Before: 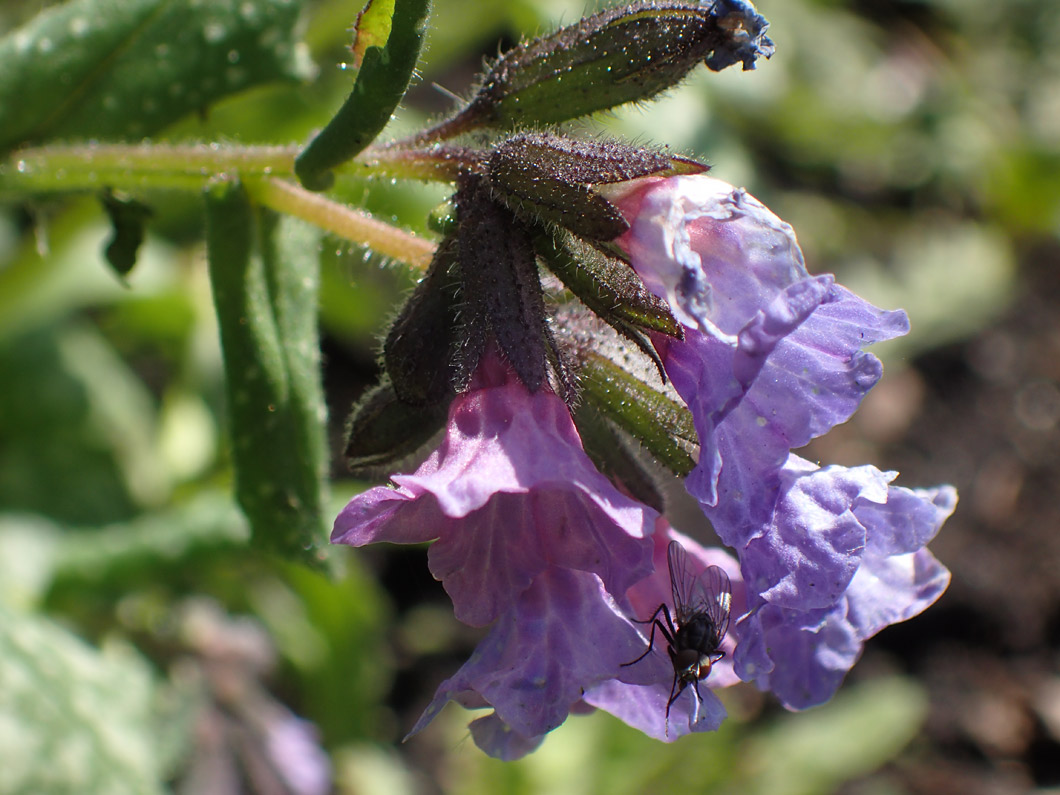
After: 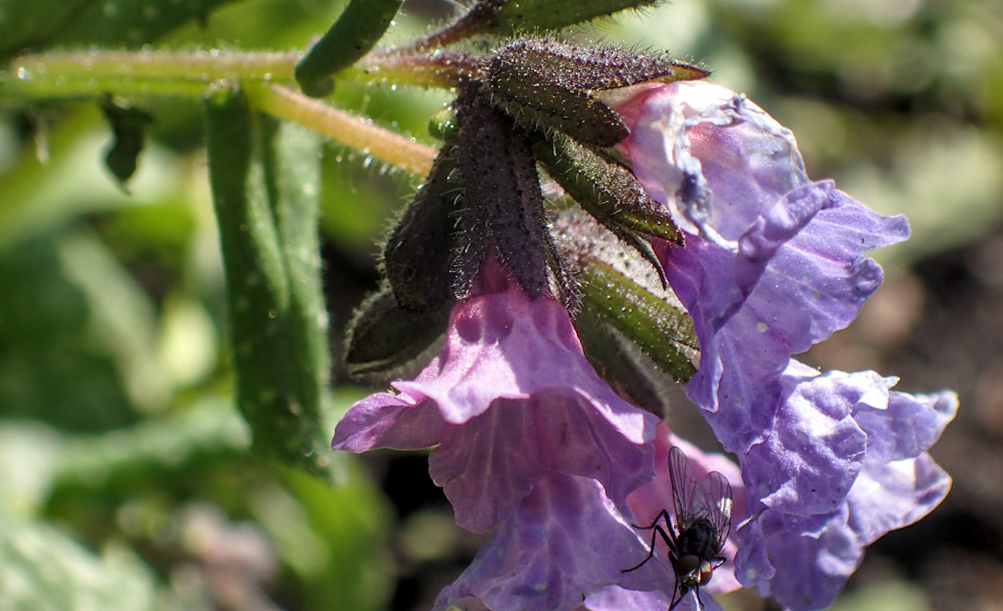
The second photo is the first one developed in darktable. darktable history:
local contrast: on, module defaults
color correction: highlights b* 3.01
shadows and highlights: soften with gaussian
crop and rotate: angle 0.079°, top 11.948%, right 5.434%, bottom 11.328%
